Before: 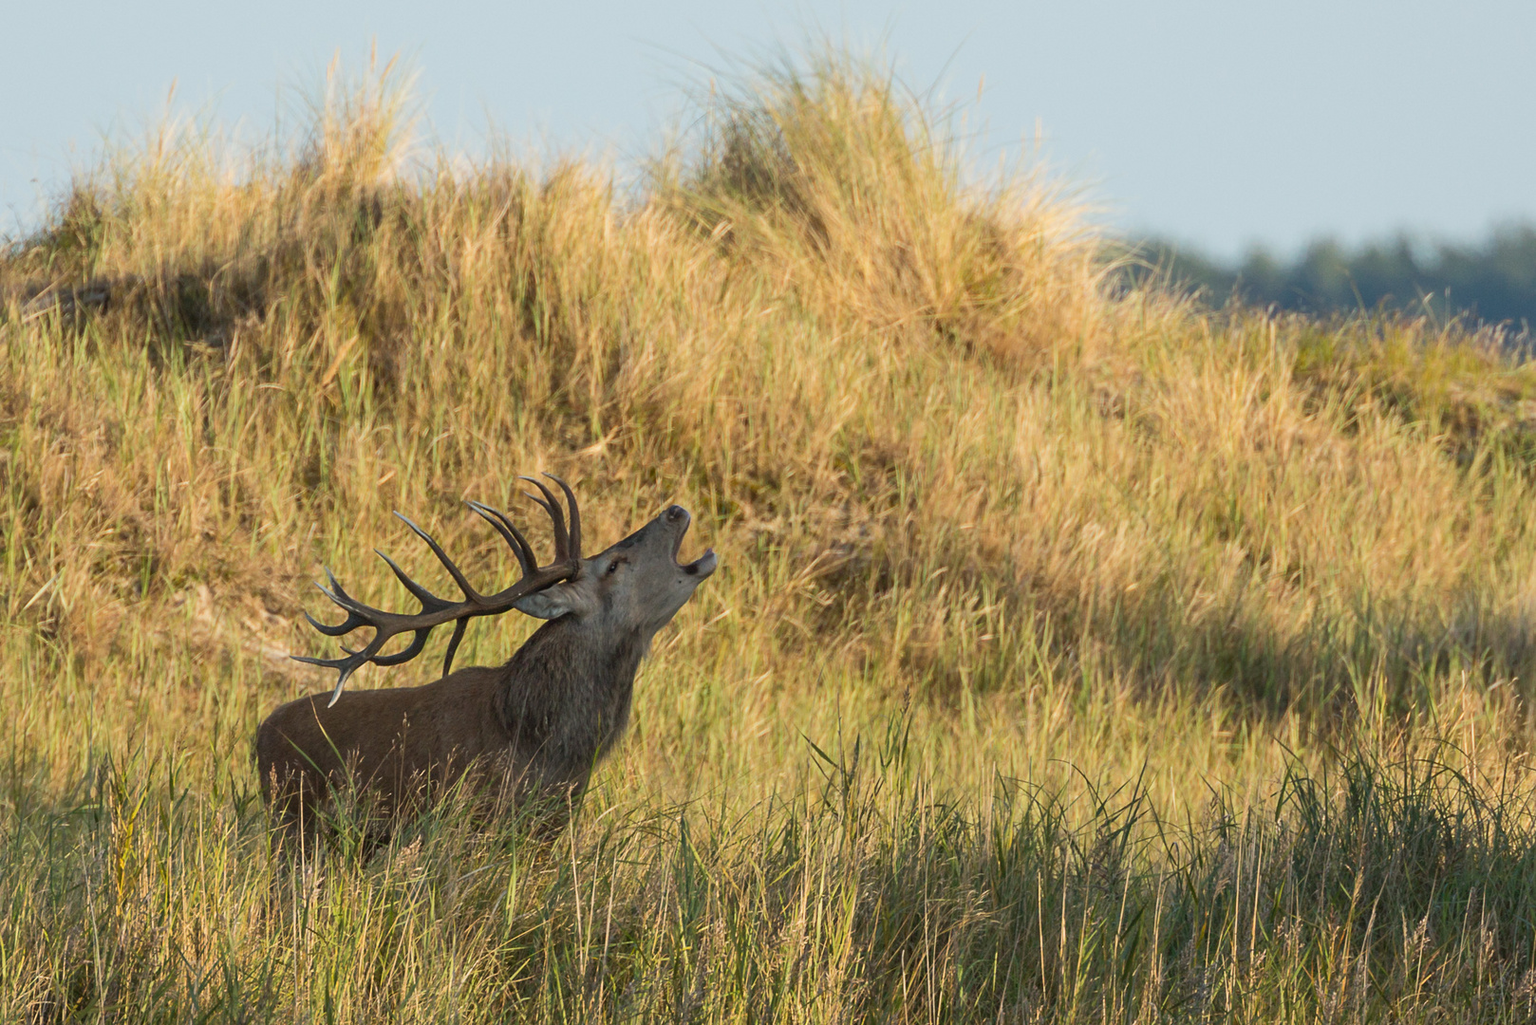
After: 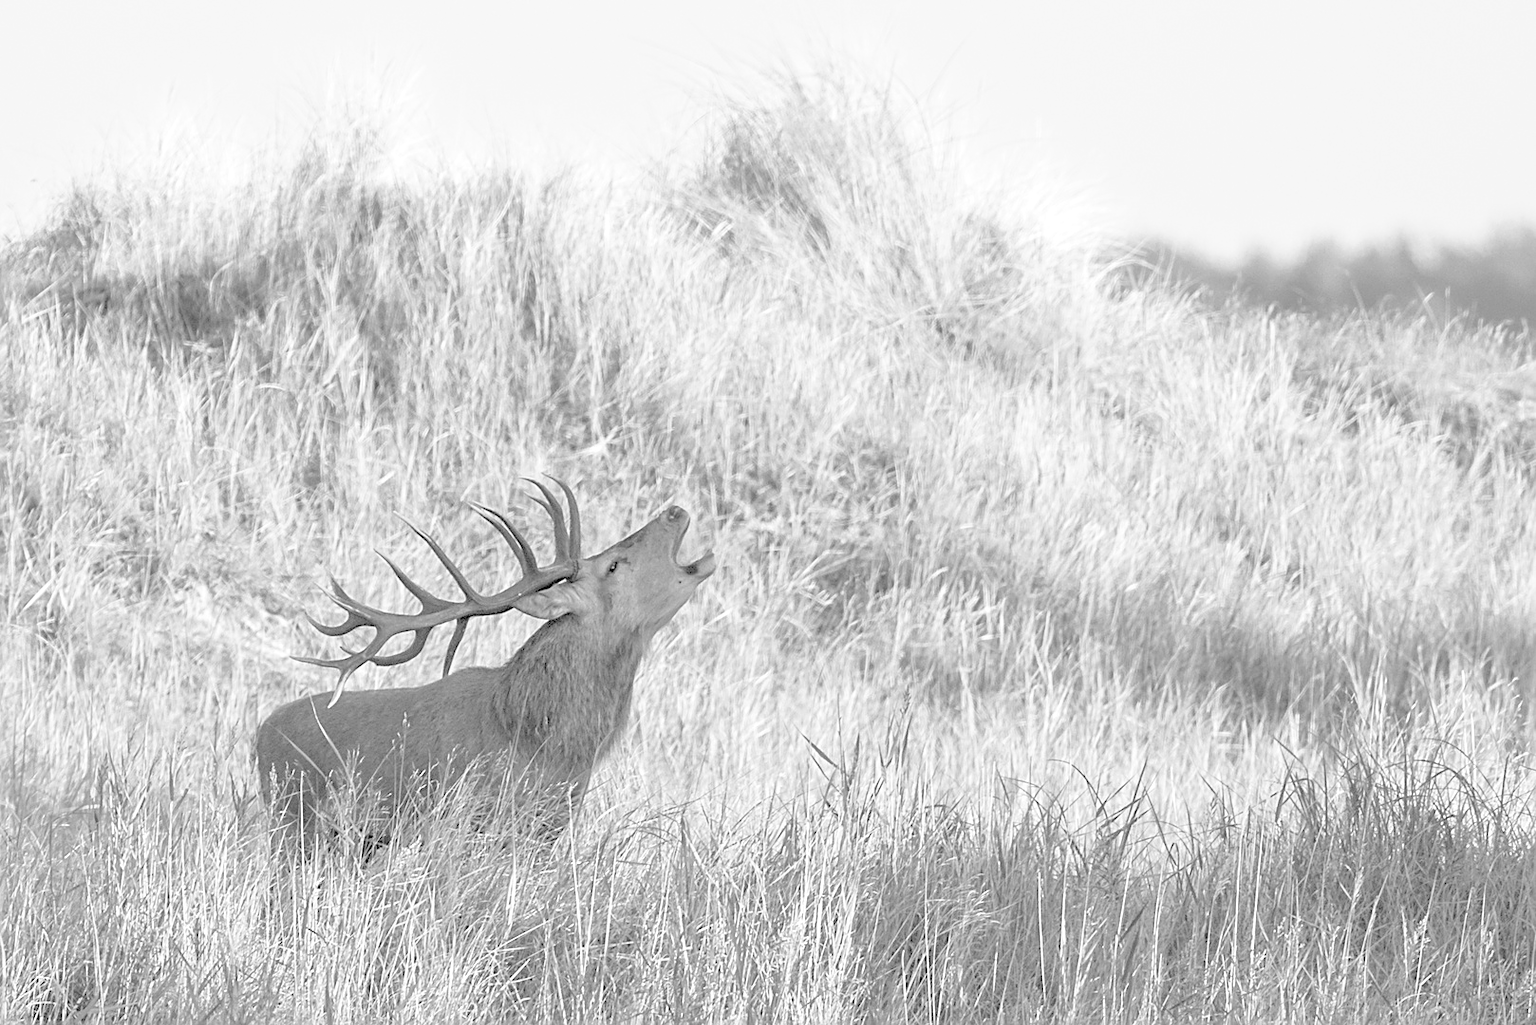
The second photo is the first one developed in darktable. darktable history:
sharpen: on, module defaults
shadows and highlights: shadows 25, highlights -25
monochrome: a -71.75, b 75.82
levels: levels [0.072, 0.414, 0.976]
color balance rgb: linear chroma grading › global chroma 25%, perceptual saturation grading › global saturation 40%, perceptual saturation grading › highlights -50%, perceptual saturation grading › shadows 30%, perceptual brilliance grading › global brilliance 25%, global vibrance 60%
contrast brightness saturation: brightness 0.28
